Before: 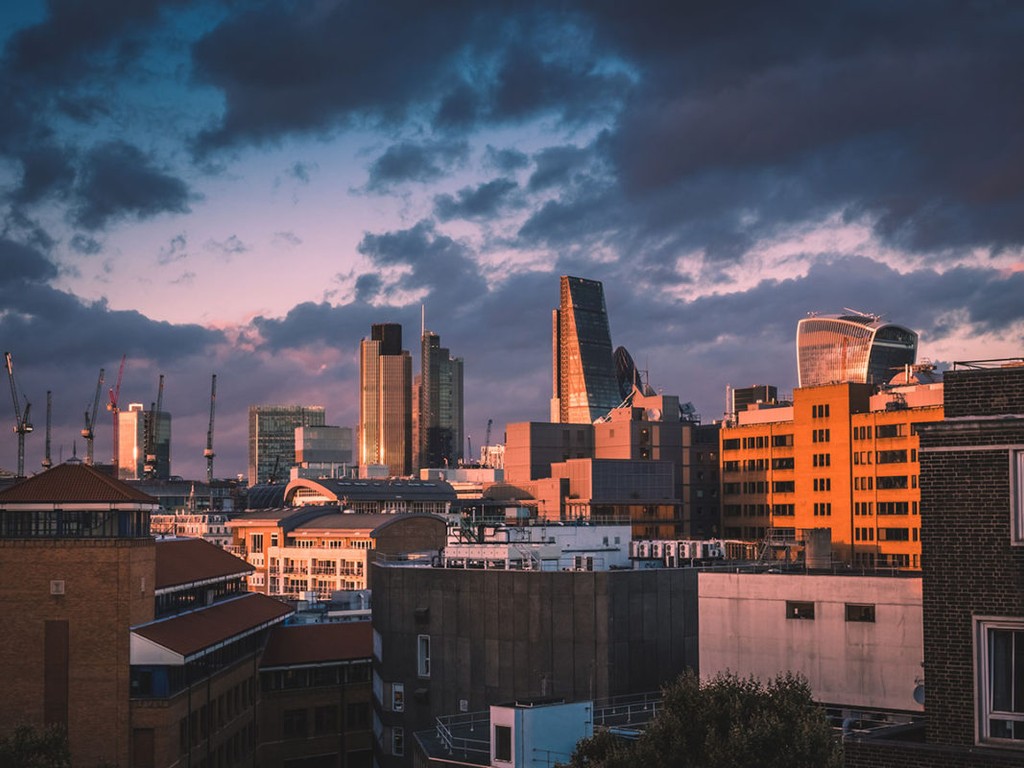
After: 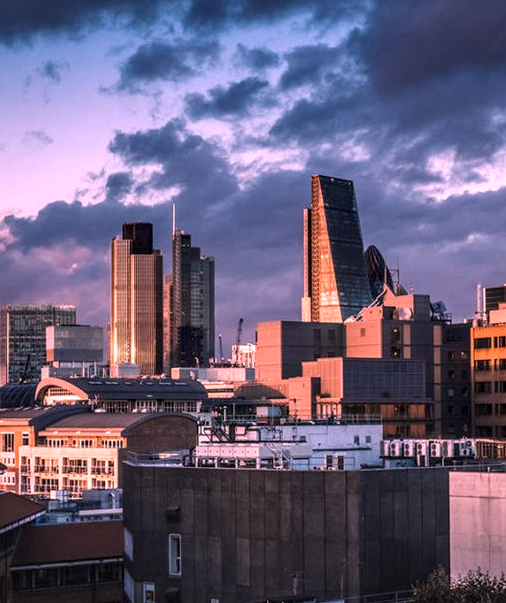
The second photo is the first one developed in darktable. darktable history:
crop and rotate: angle 0.02°, left 24.353%, top 13.219%, right 26.156%, bottom 8.224%
white balance: red 1.042, blue 1.17
local contrast: highlights 60%, shadows 60%, detail 160%
